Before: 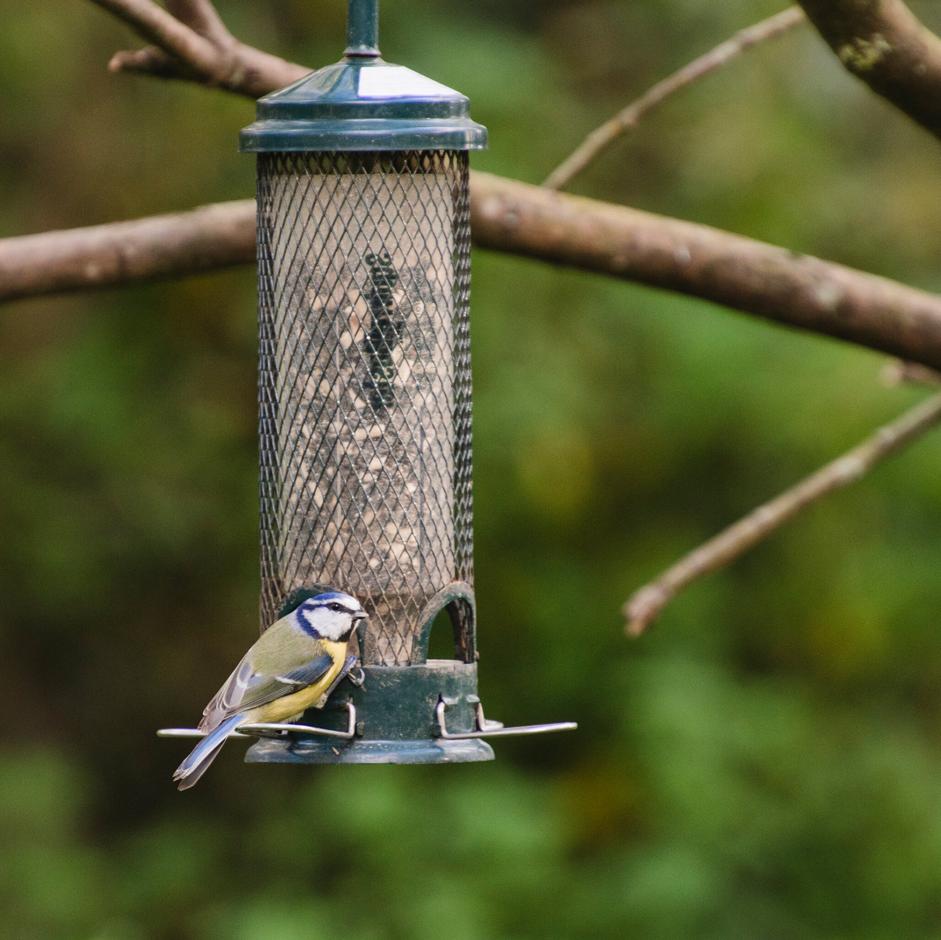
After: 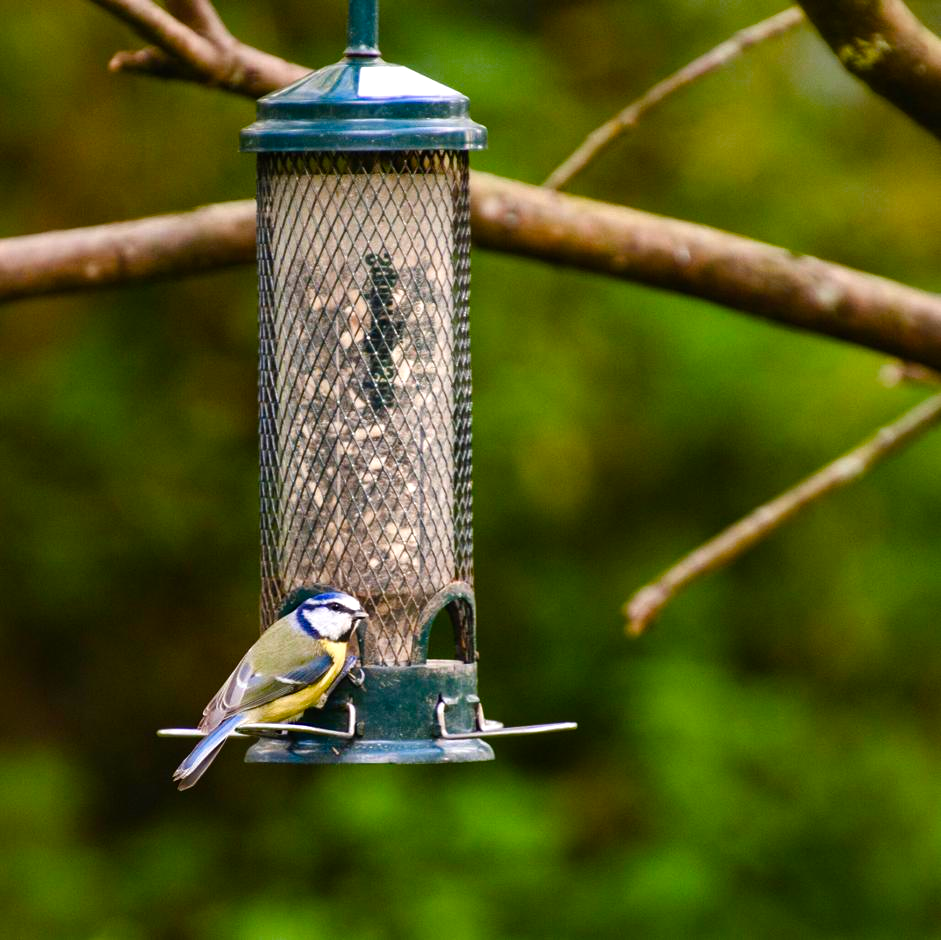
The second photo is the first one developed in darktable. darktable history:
color balance rgb: linear chroma grading › global chroma 15.59%, perceptual saturation grading › global saturation 0.868%, perceptual saturation grading › highlights -17.224%, perceptual saturation grading › mid-tones 33.081%, perceptual saturation grading › shadows 50.457%, global vibrance 24.99%, contrast 20.241%
